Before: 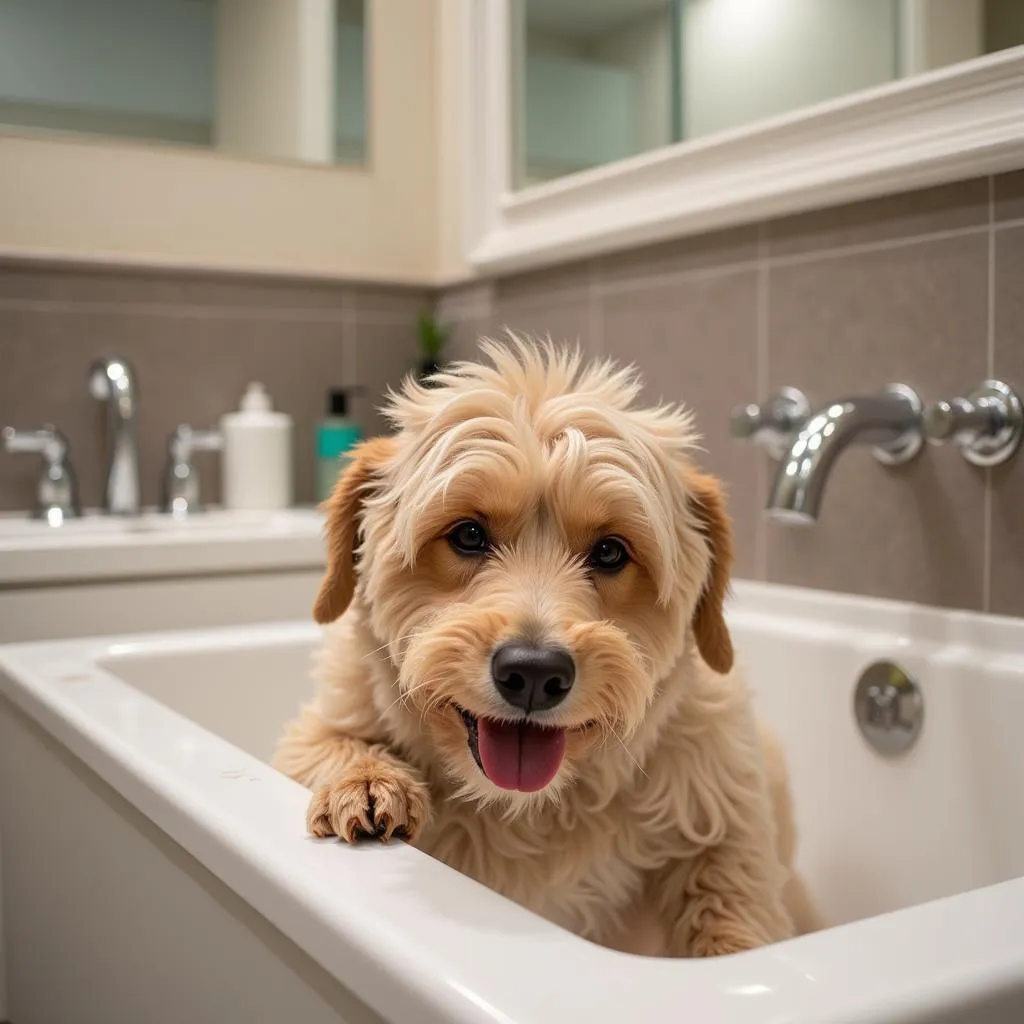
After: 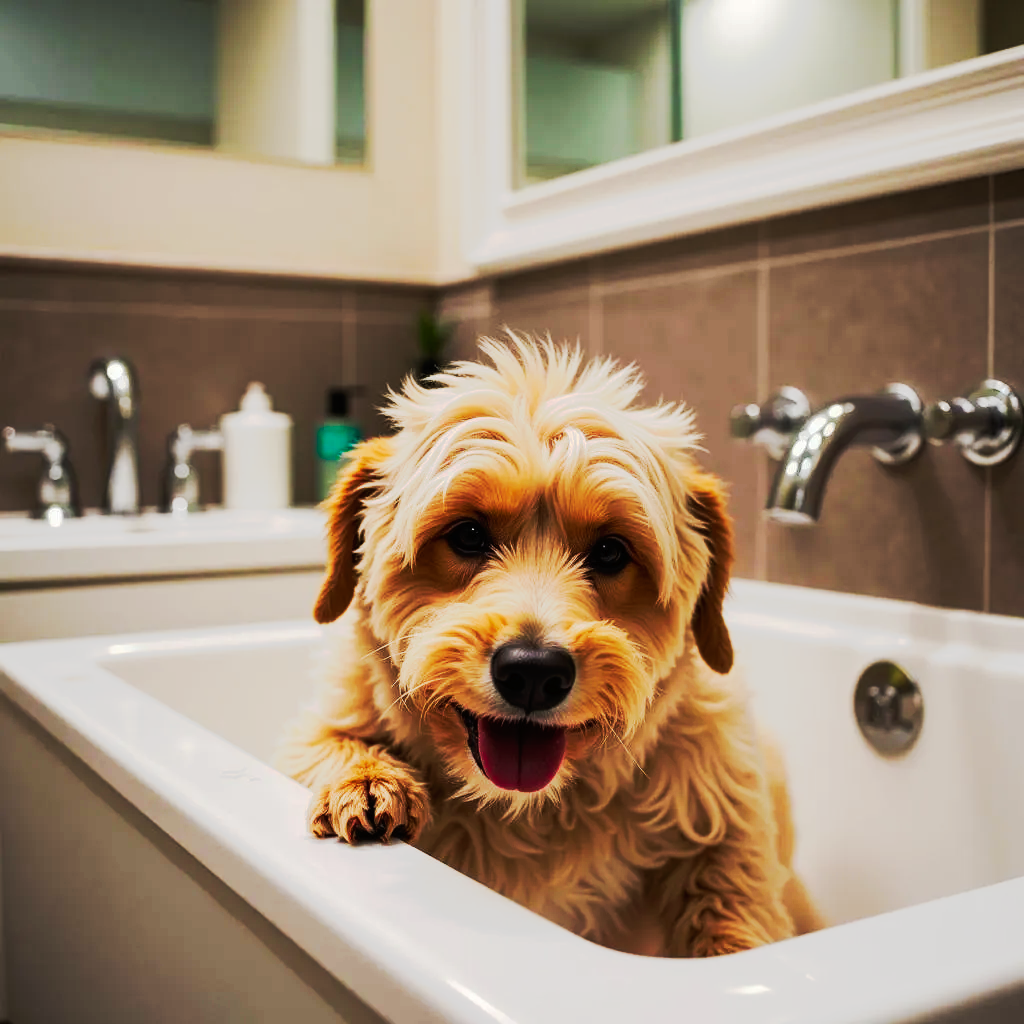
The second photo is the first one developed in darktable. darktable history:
tone curve: curves: ch0 [(0, 0) (0.003, 0.005) (0.011, 0.007) (0.025, 0.009) (0.044, 0.013) (0.069, 0.017) (0.1, 0.02) (0.136, 0.029) (0.177, 0.052) (0.224, 0.086) (0.277, 0.129) (0.335, 0.188) (0.399, 0.256) (0.468, 0.361) (0.543, 0.526) (0.623, 0.696) (0.709, 0.784) (0.801, 0.85) (0.898, 0.882) (1, 1)], preserve colors none
